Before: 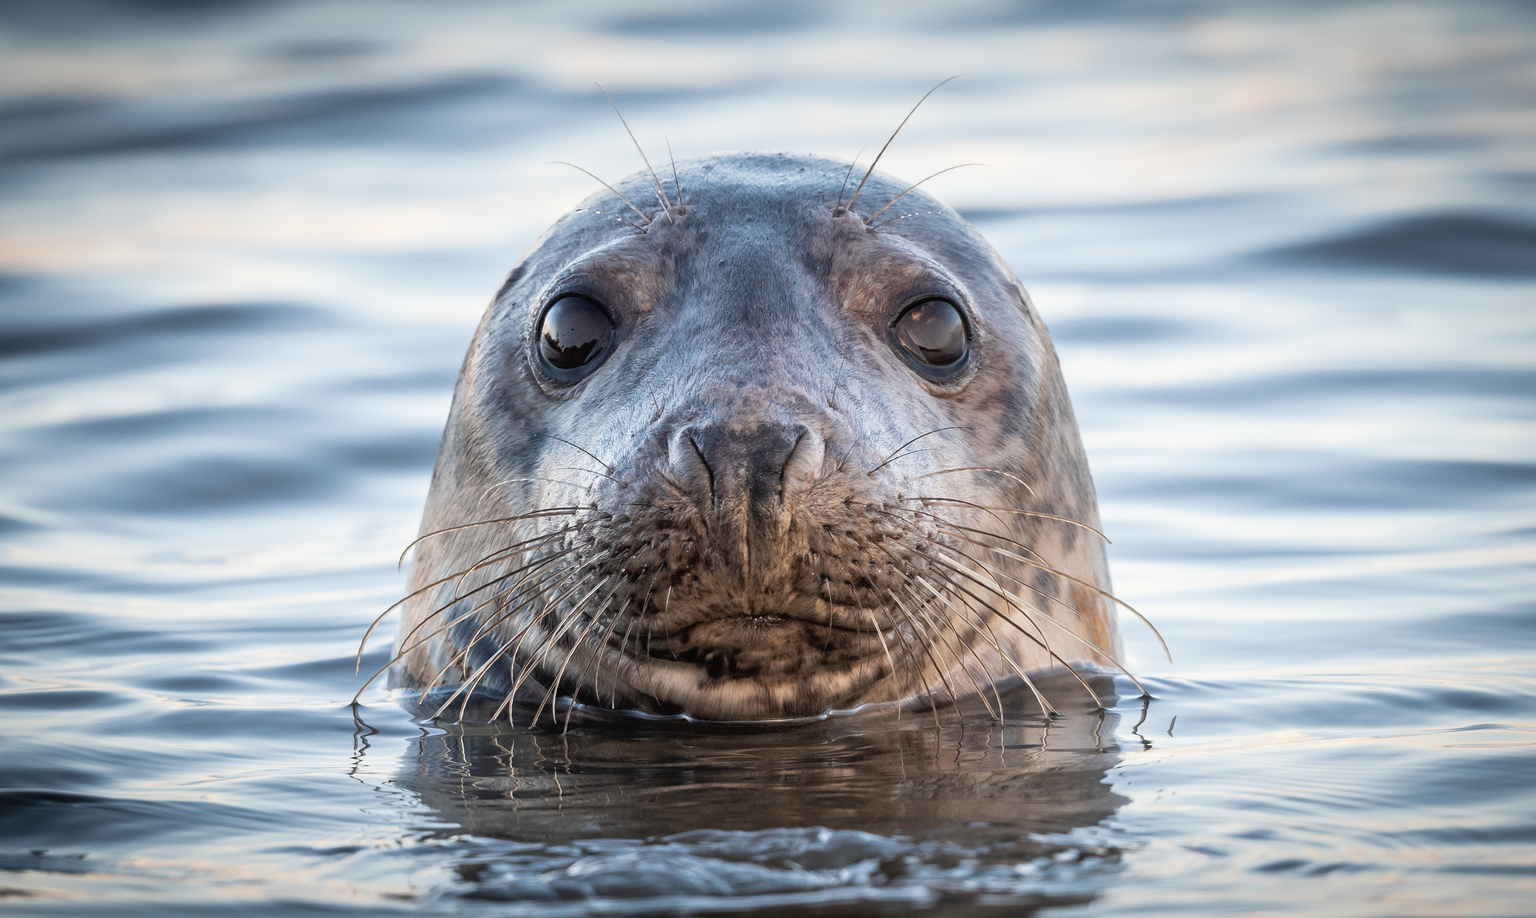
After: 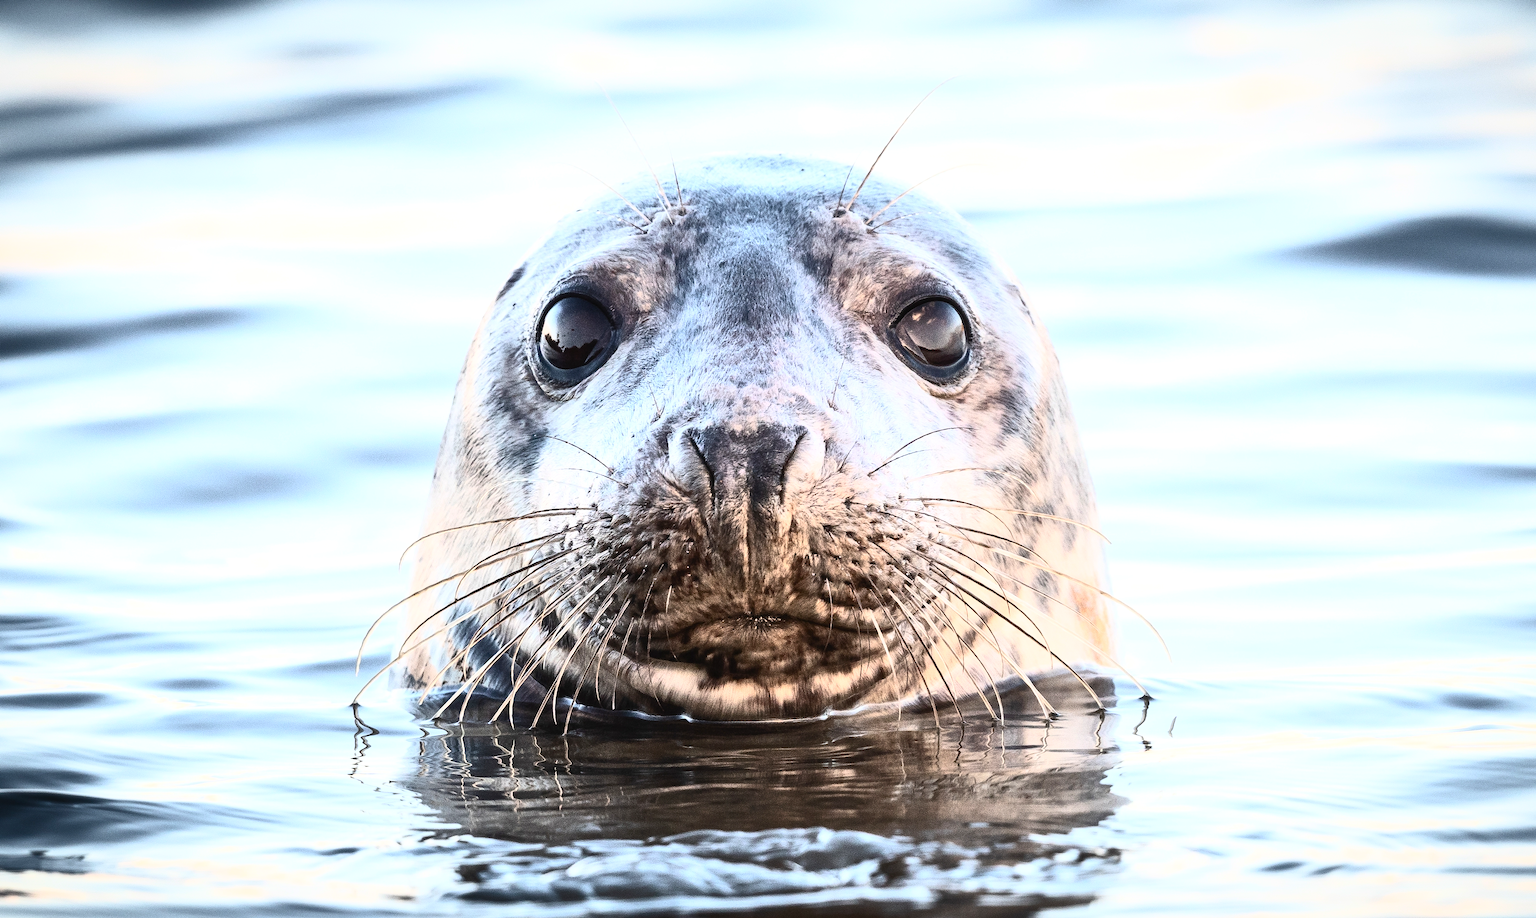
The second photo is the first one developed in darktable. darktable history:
exposure: exposure 0.376 EV, compensate highlight preservation false
contrast brightness saturation: contrast 0.62, brightness 0.34, saturation 0.14
